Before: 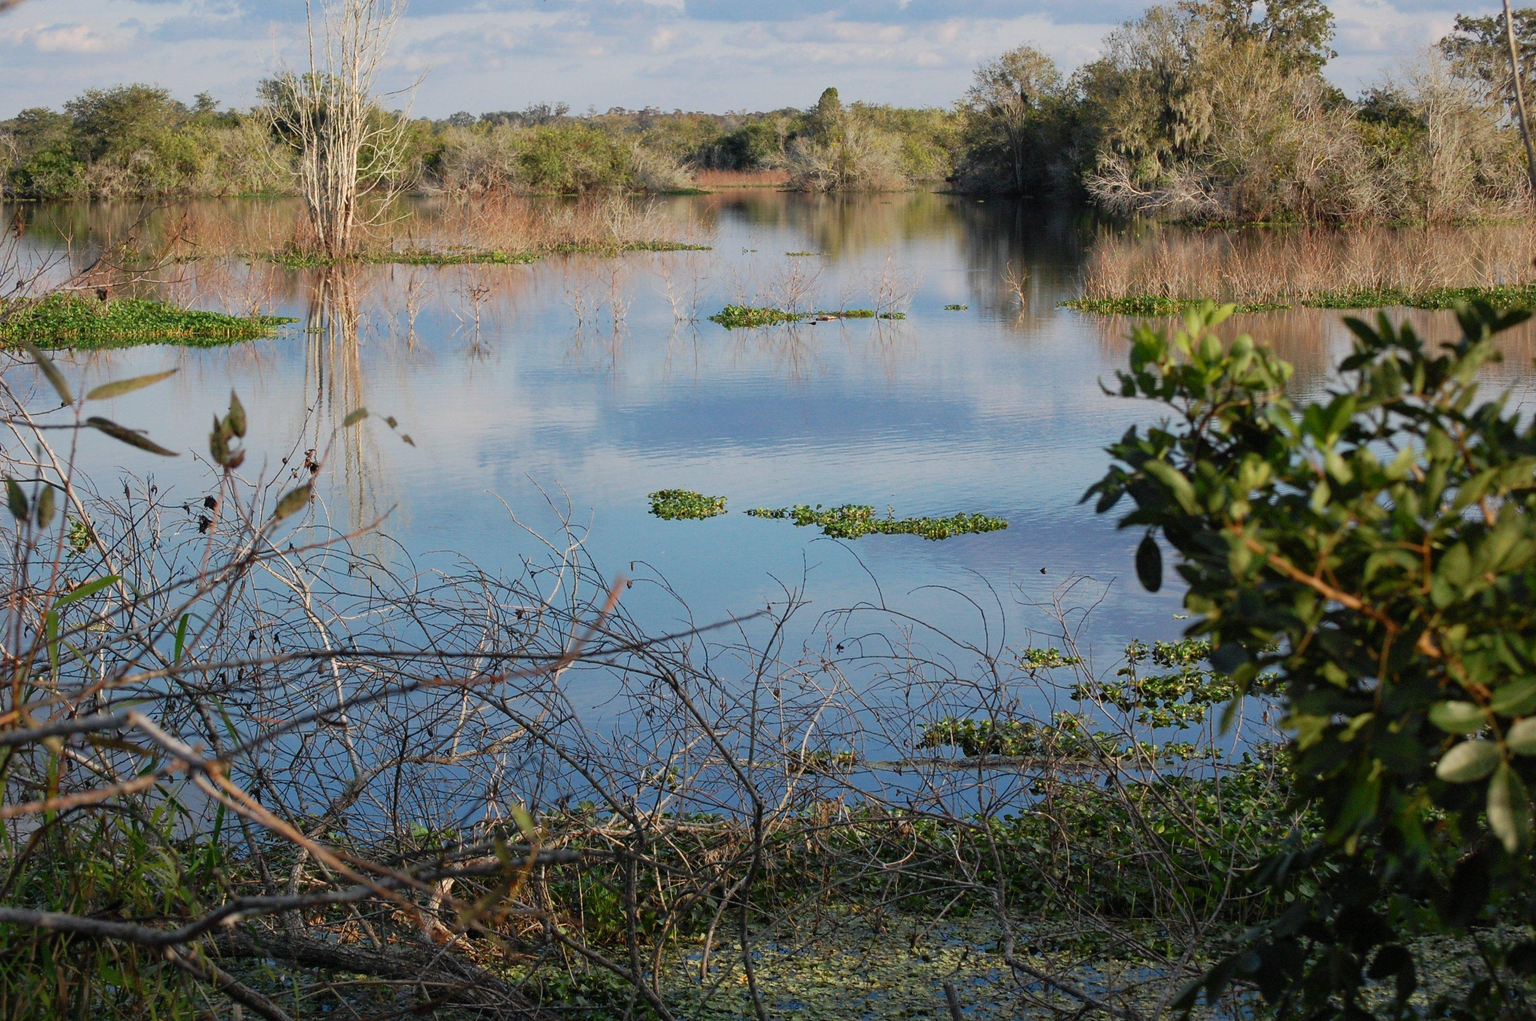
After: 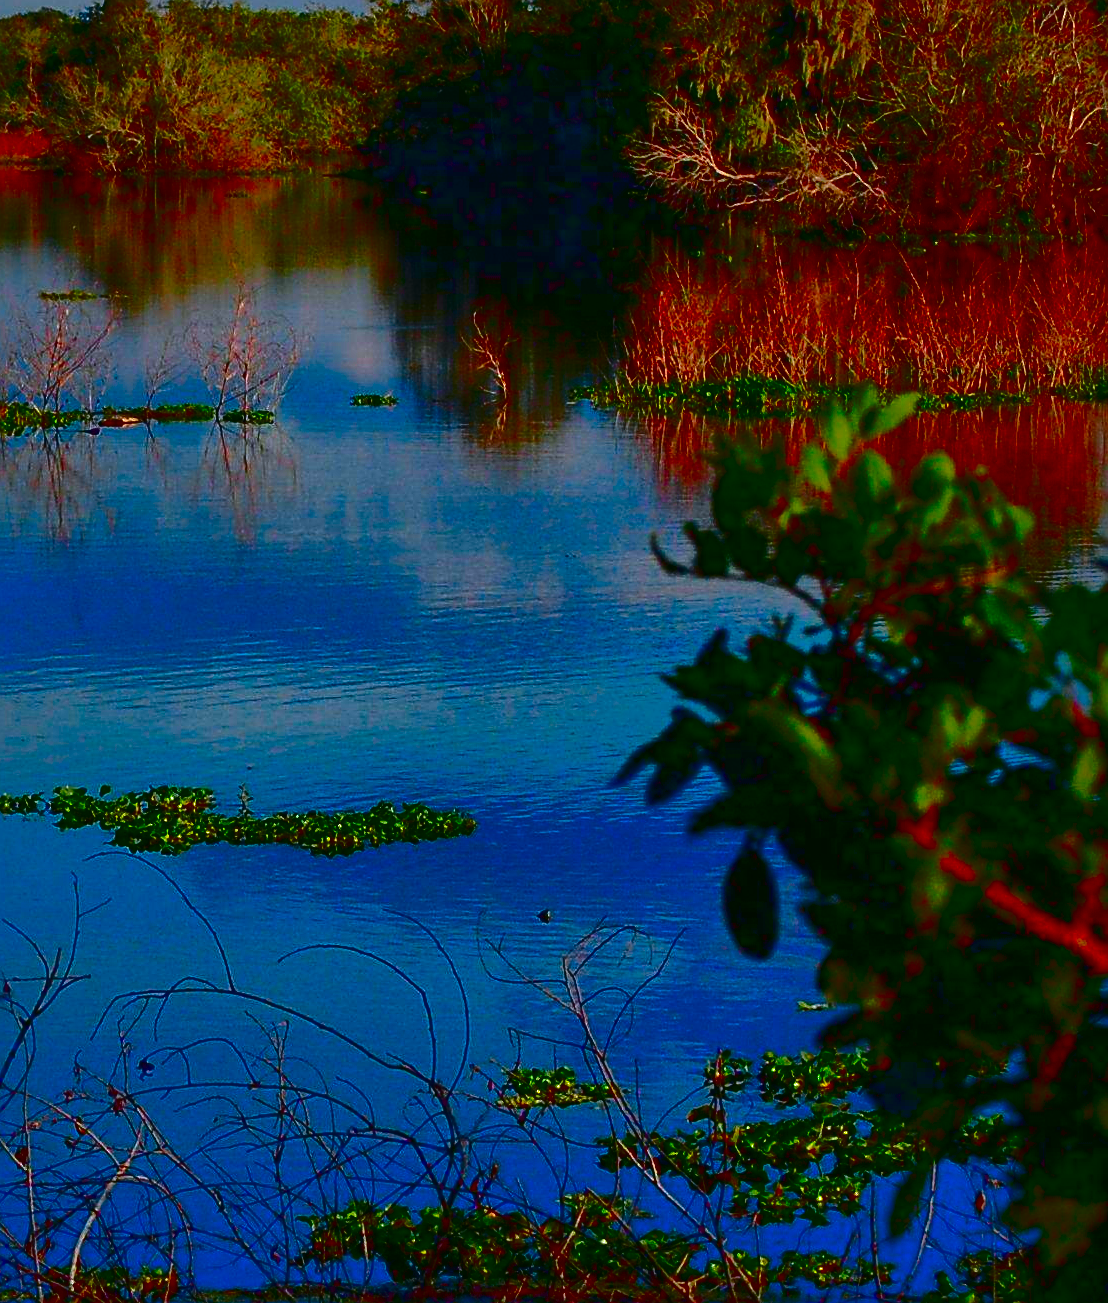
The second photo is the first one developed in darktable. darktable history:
crop and rotate: left 49.88%, top 10.107%, right 13.258%, bottom 24.734%
color correction: highlights a* -0.829, highlights b* -8.93
contrast brightness saturation: brightness -0.985, saturation 0.987
sharpen: on, module defaults
tone equalizer: on, module defaults
tone curve: curves: ch0 [(0, 0.011) (0.139, 0.106) (0.295, 0.271) (0.499, 0.523) (0.739, 0.782) (0.857, 0.879) (1, 0.967)]; ch1 [(0, 0) (0.291, 0.229) (0.394, 0.365) (0.469, 0.456) (0.507, 0.504) (0.527, 0.546) (0.571, 0.614) (0.725, 0.779) (1, 1)]; ch2 [(0, 0) (0.125, 0.089) (0.35, 0.317) (0.437, 0.42) (0.502, 0.499) (0.537, 0.551) (0.613, 0.636) (1, 1)], color space Lab, independent channels, preserve colors none
shadows and highlights: on, module defaults
